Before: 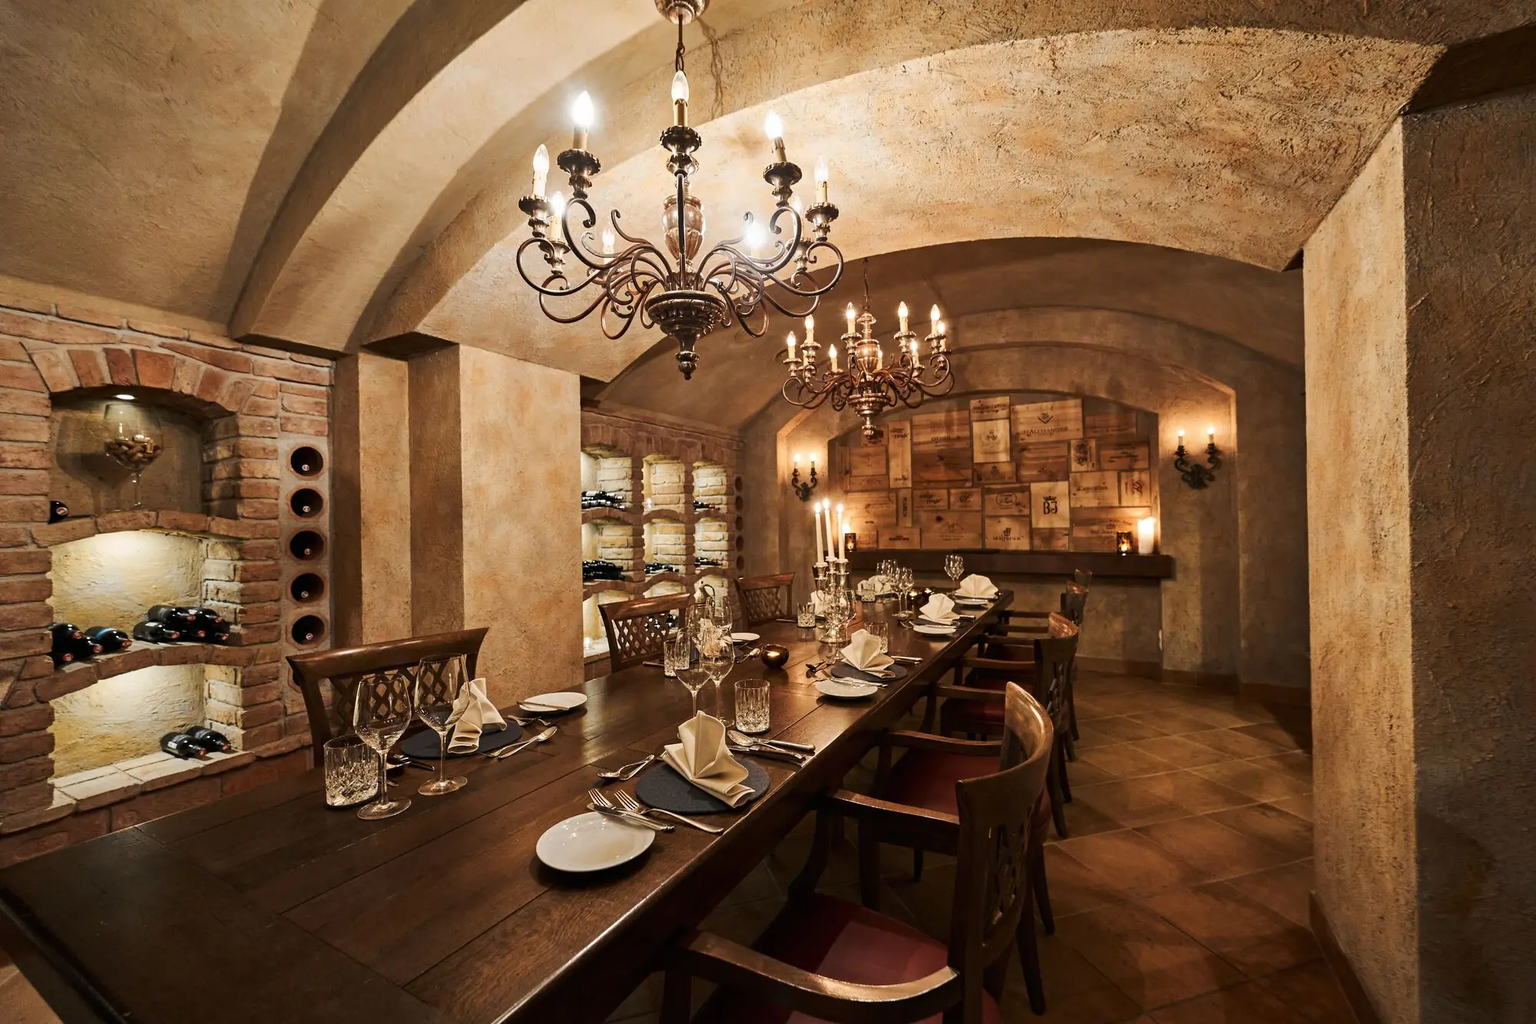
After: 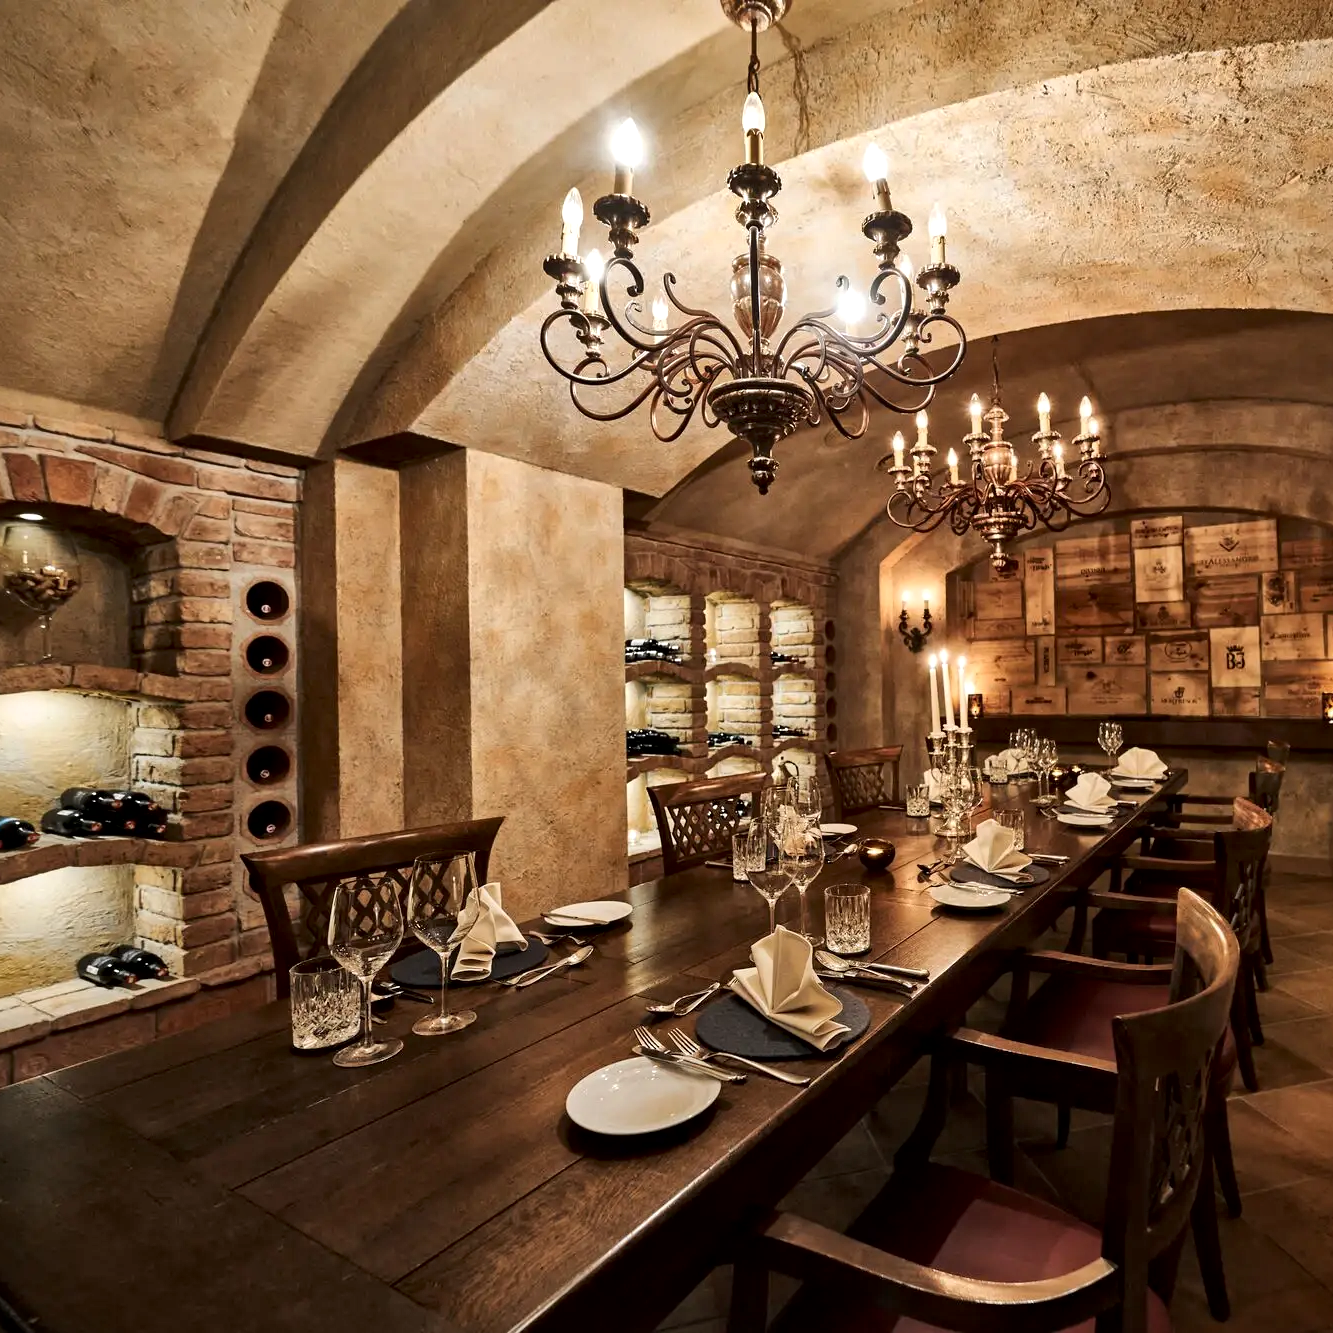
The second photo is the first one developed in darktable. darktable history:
local contrast: mode bilateral grid, contrast 20, coarseness 50, detail 171%, midtone range 0.2
crop and rotate: left 6.617%, right 26.717%
